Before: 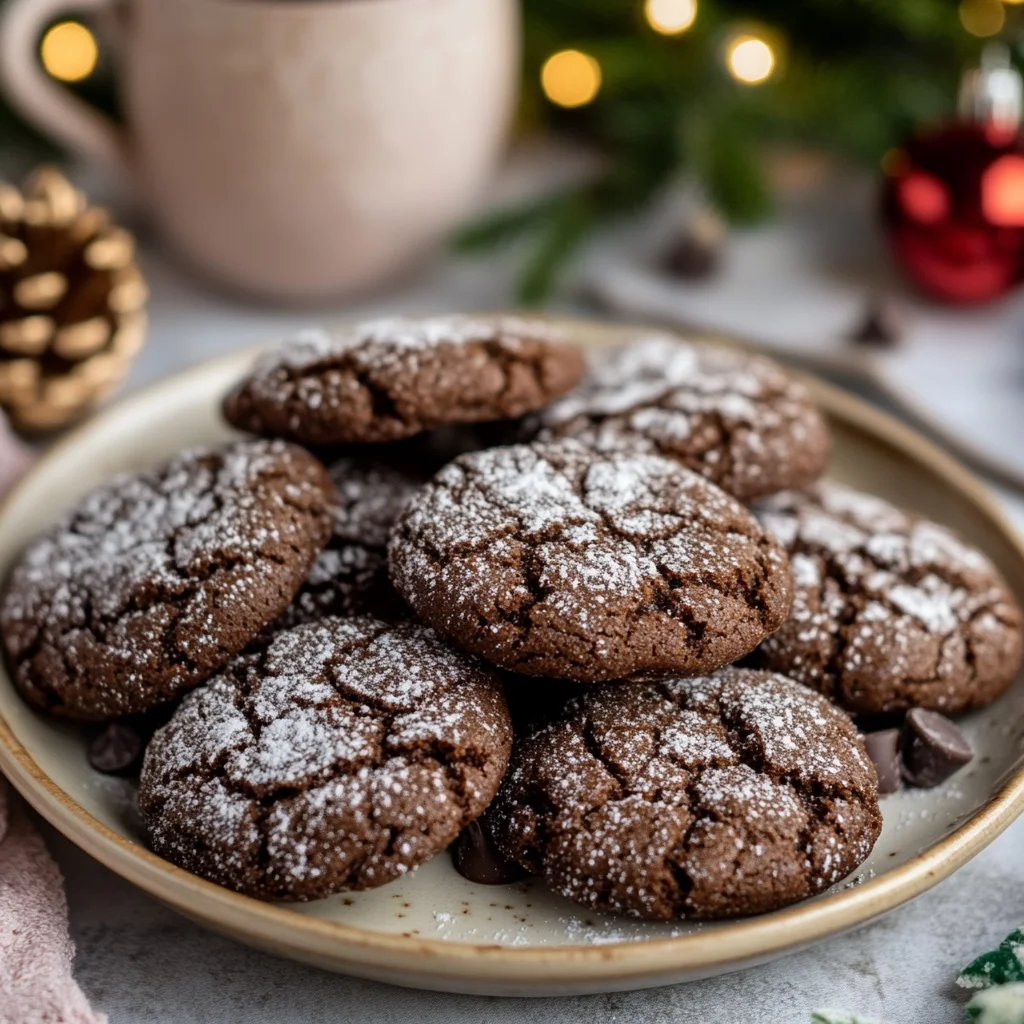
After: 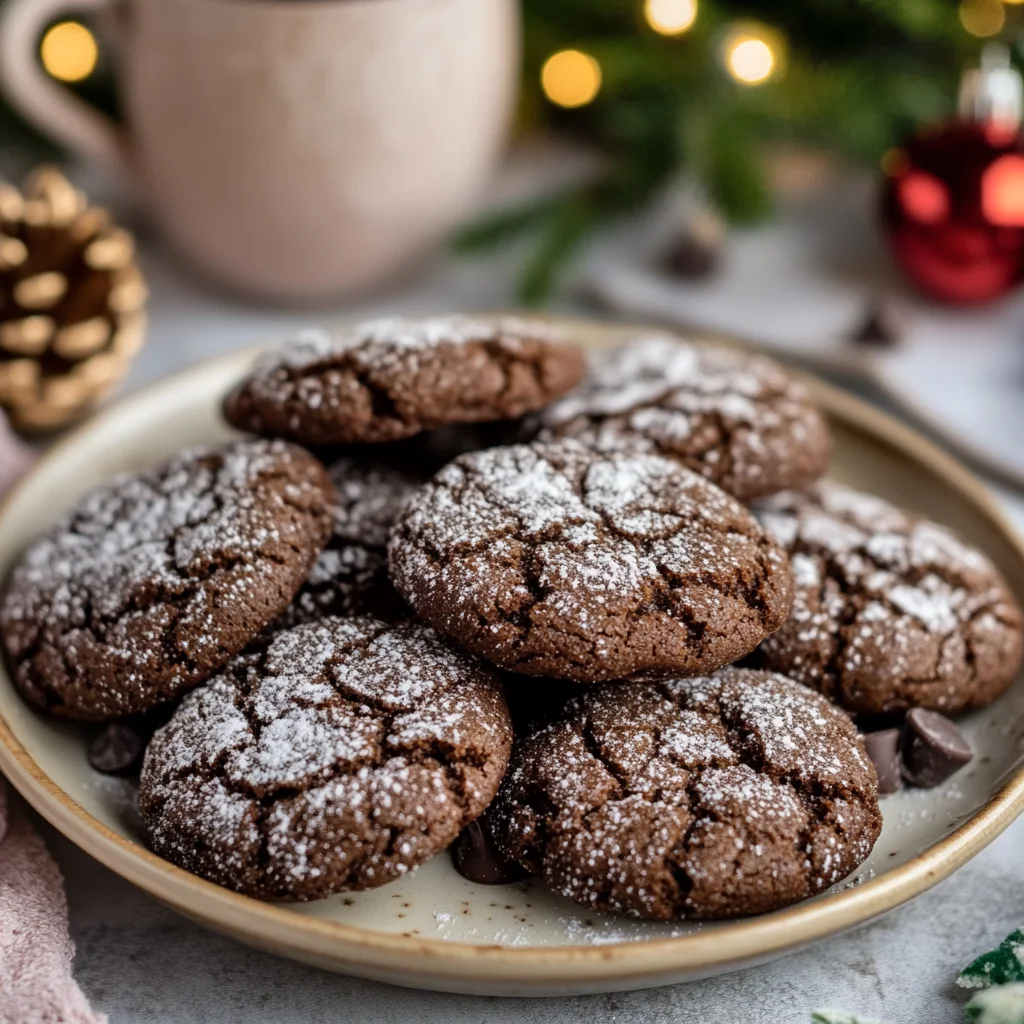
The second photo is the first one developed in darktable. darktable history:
shadows and highlights: shadows 60.37, highlights -60.27, soften with gaussian
